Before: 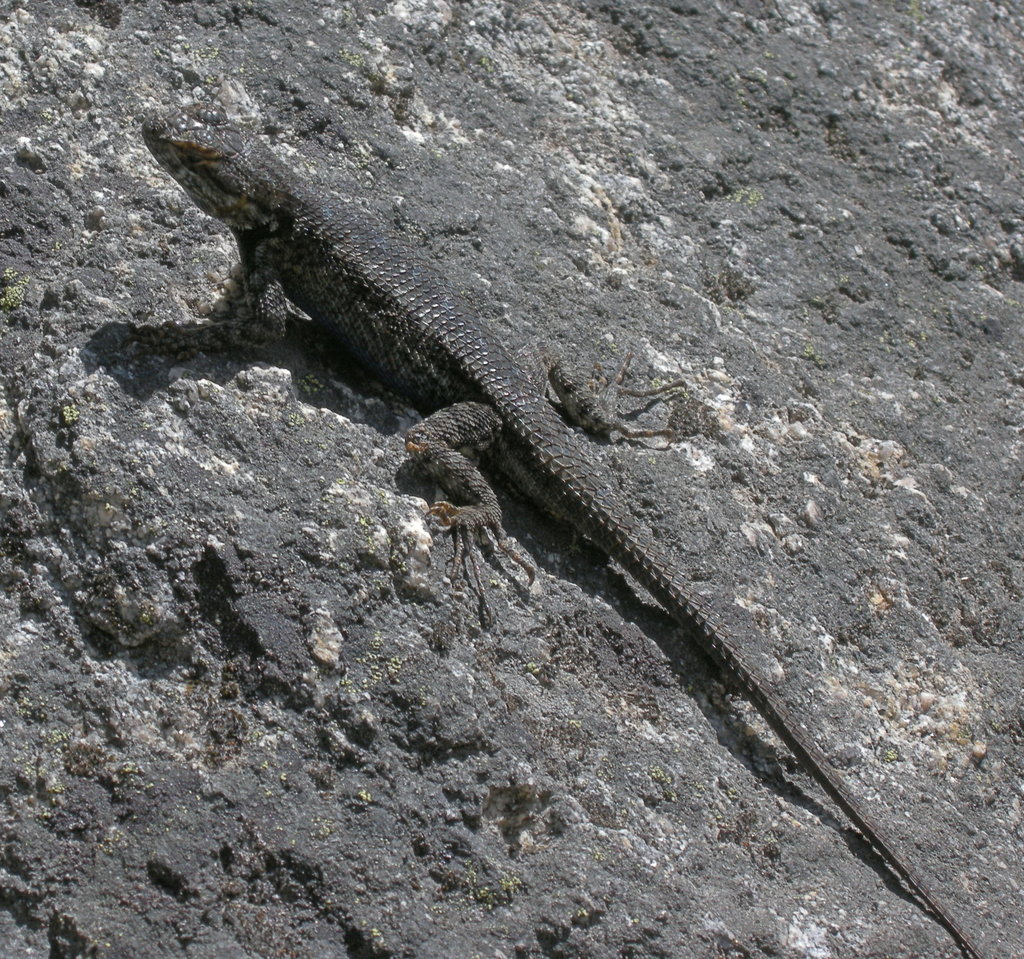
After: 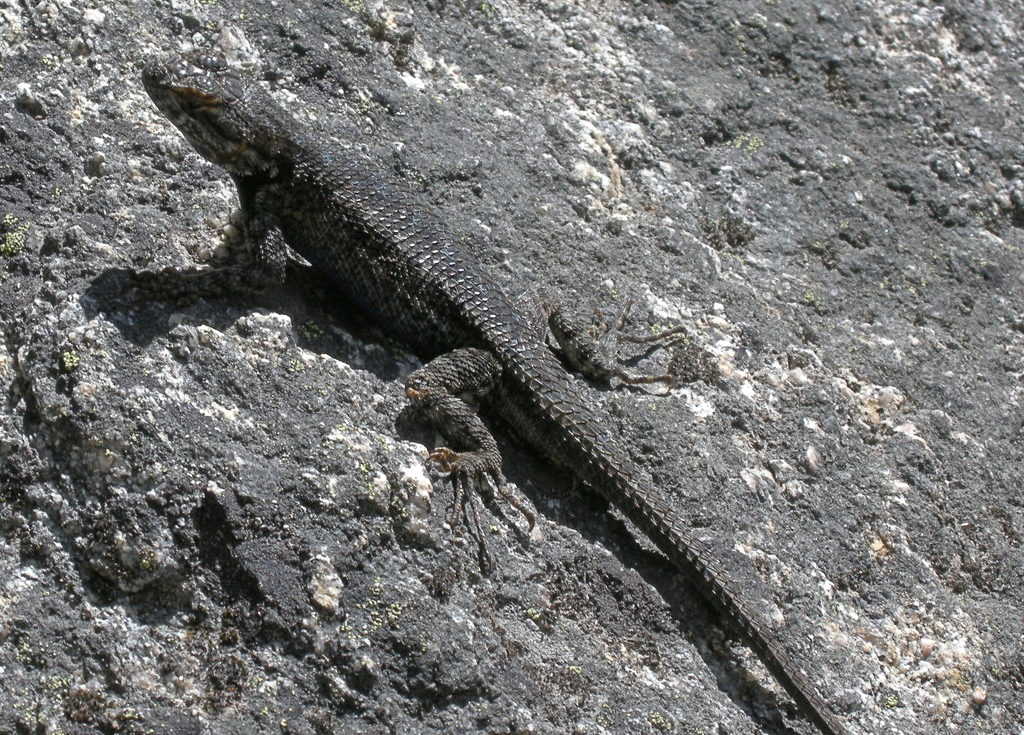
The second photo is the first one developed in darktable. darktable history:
shadows and highlights: shadows 0, highlights 40
tone equalizer: -8 EV -0.417 EV, -7 EV -0.389 EV, -6 EV -0.333 EV, -5 EV -0.222 EV, -3 EV 0.222 EV, -2 EV 0.333 EV, -1 EV 0.389 EV, +0 EV 0.417 EV, edges refinement/feathering 500, mask exposure compensation -1.57 EV, preserve details no
crop: top 5.667%, bottom 17.637%
